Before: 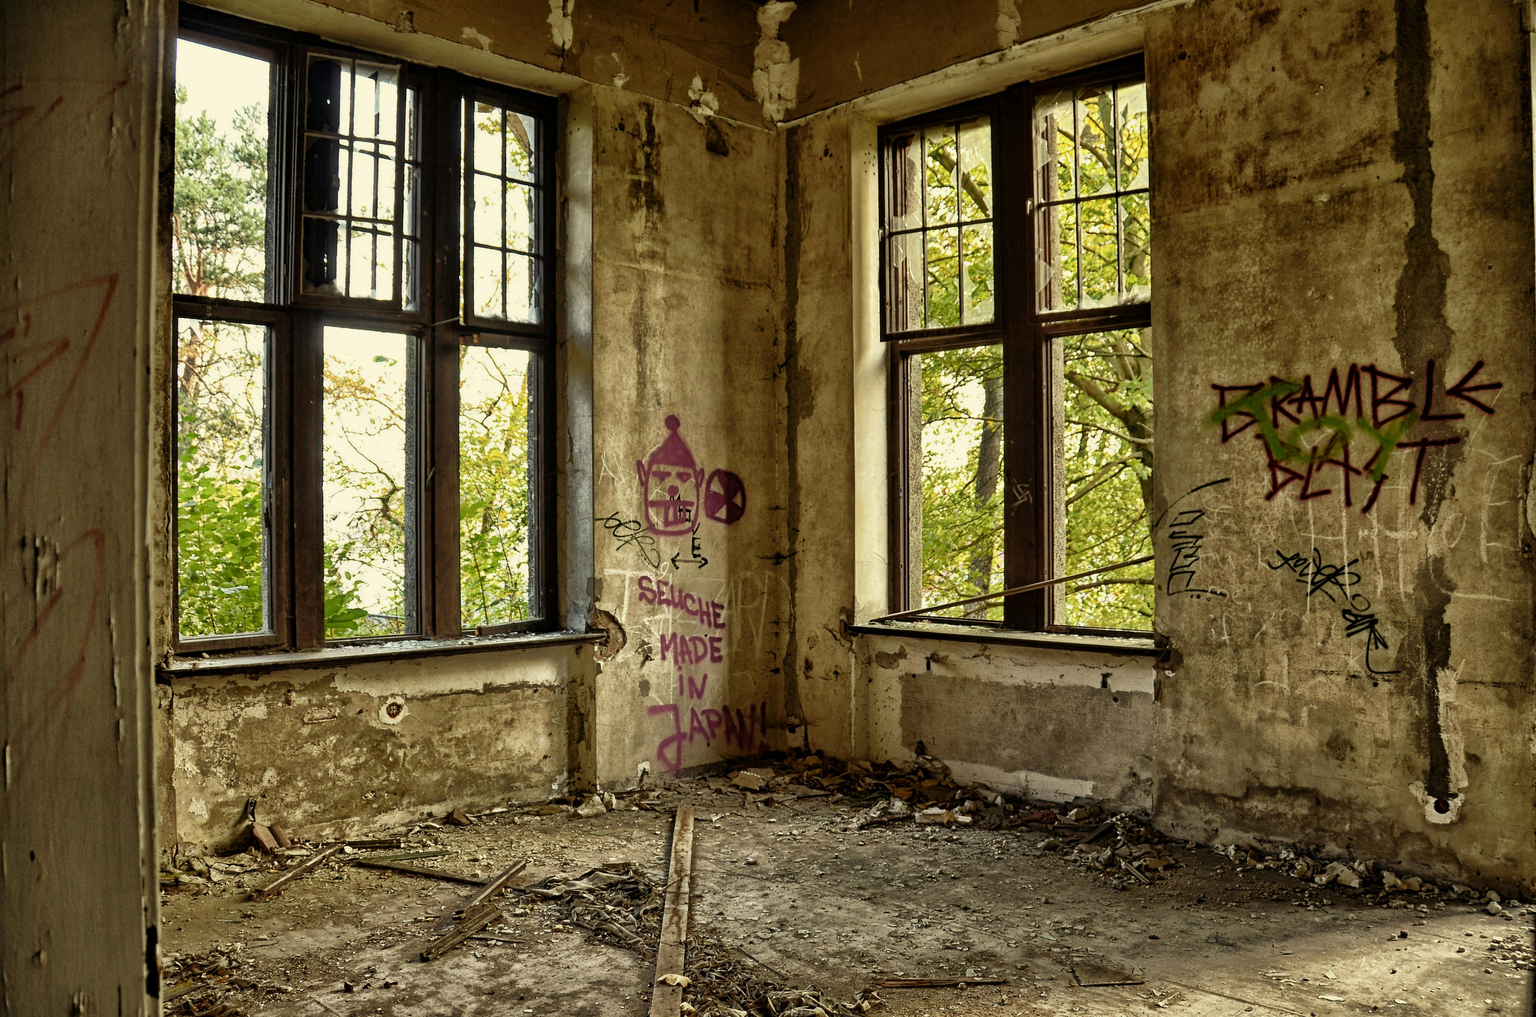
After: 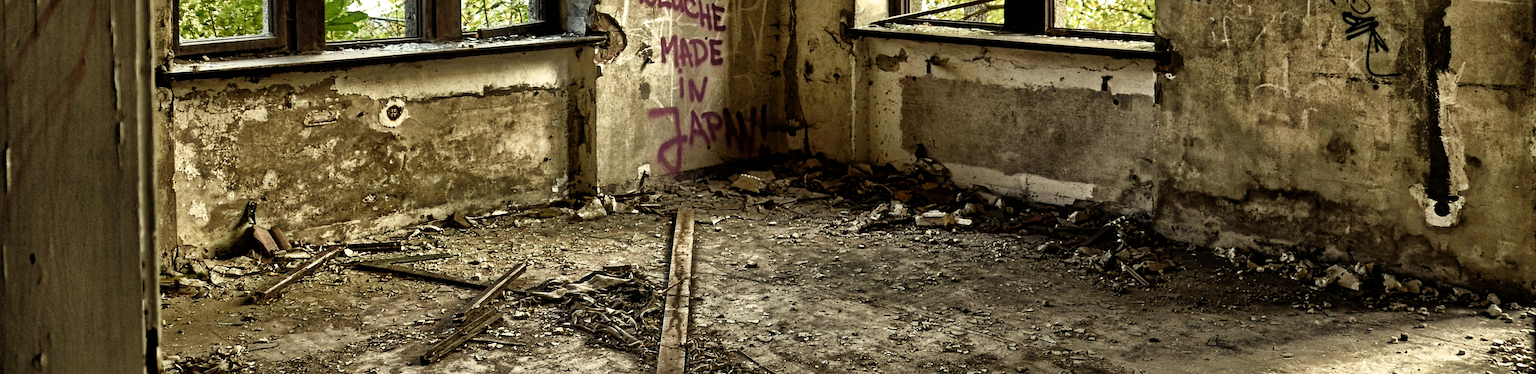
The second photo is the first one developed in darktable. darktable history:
filmic rgb: black relative exposure -8 EV, white relative exposure 2.18 EV, hardness 6.99
crop and rotate: top 58.784%, bottom 4.42%
